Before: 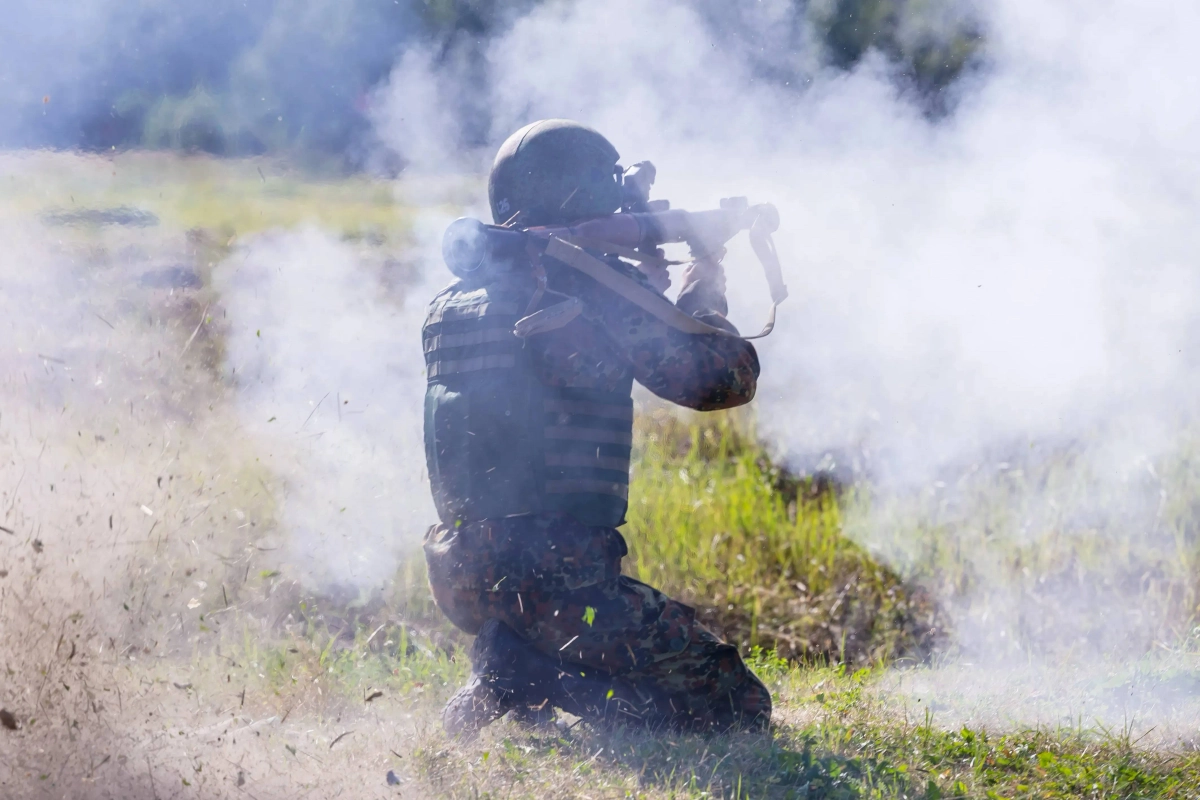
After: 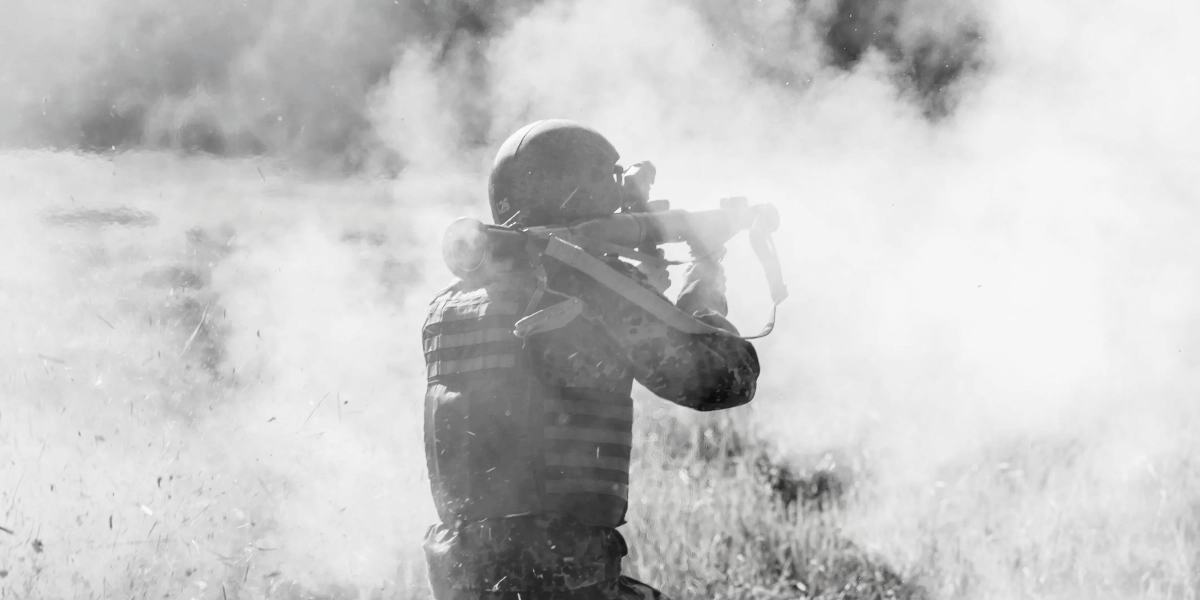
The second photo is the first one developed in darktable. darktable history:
color balance rgb: power › hue 311.59°, perceptual saturation grading › global saturation 23.487%, perceptual saturation grading › highlights -23.934%, perceptual saturation grading › mid-tones 24.19%, perceptual saturation grading › shadows 40.257%, global vibrance 20%
tone curve: curves: ch0 [(0, 0) (0.004, 0.001) (0.133, 0.112) (0.325, 0.362) (0.832, 0.893) (1, 1)], color space Lab, linked channels, preserve colors none
contrast brightness saturation: saturation -0.987
crop: bottom 24.902%
